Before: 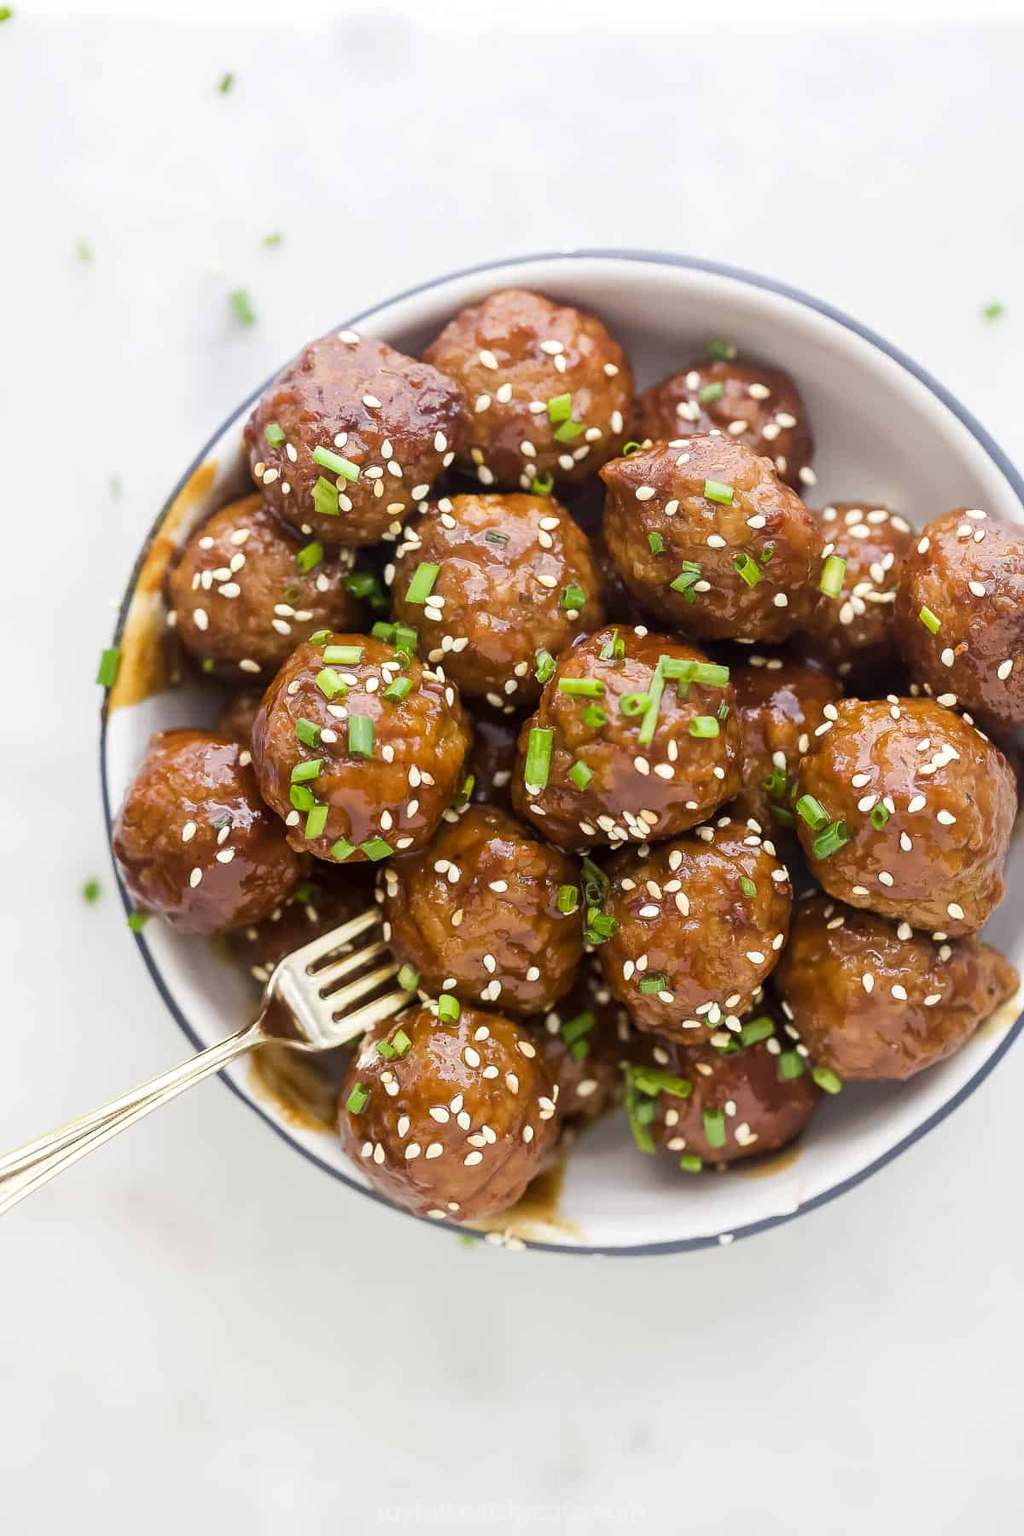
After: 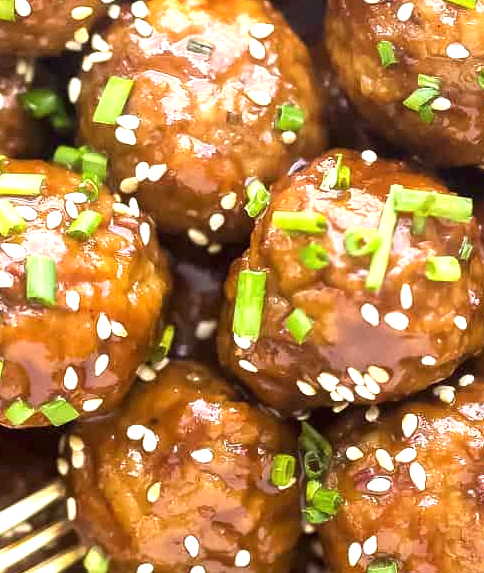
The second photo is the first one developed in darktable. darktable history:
exposure: black level correction 0, exposure 1 EV, compensate exposure bias true, compensate highlight preservation false
crop: left 31.854%, top 32.42%, right 27.762%, bottom 35.742%
